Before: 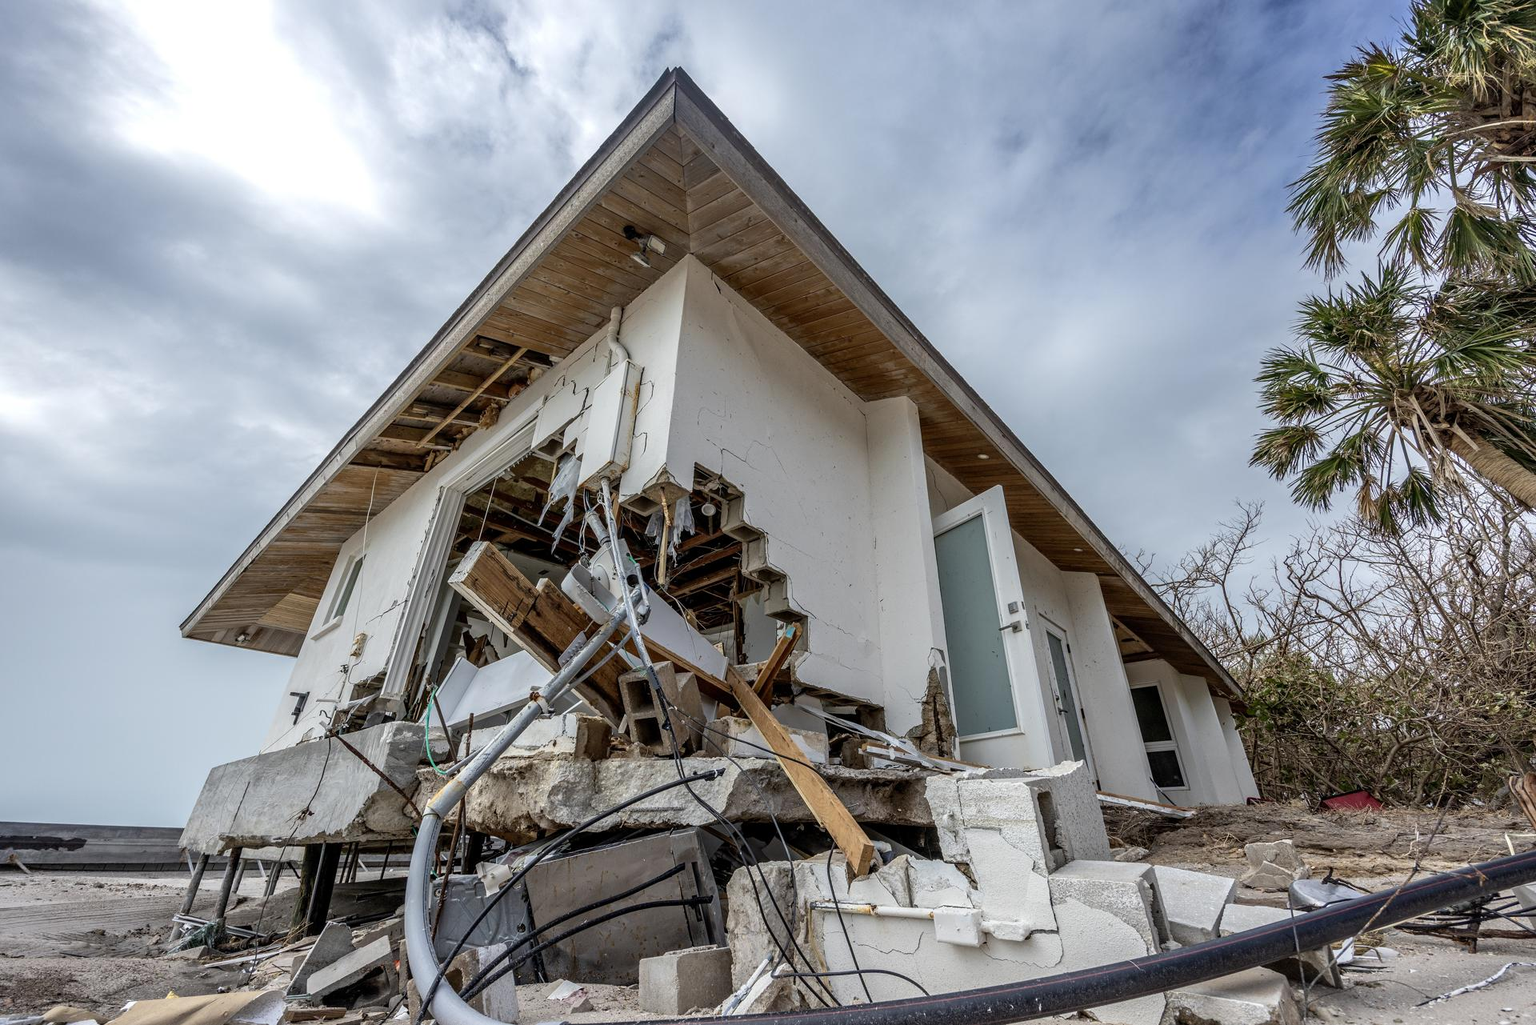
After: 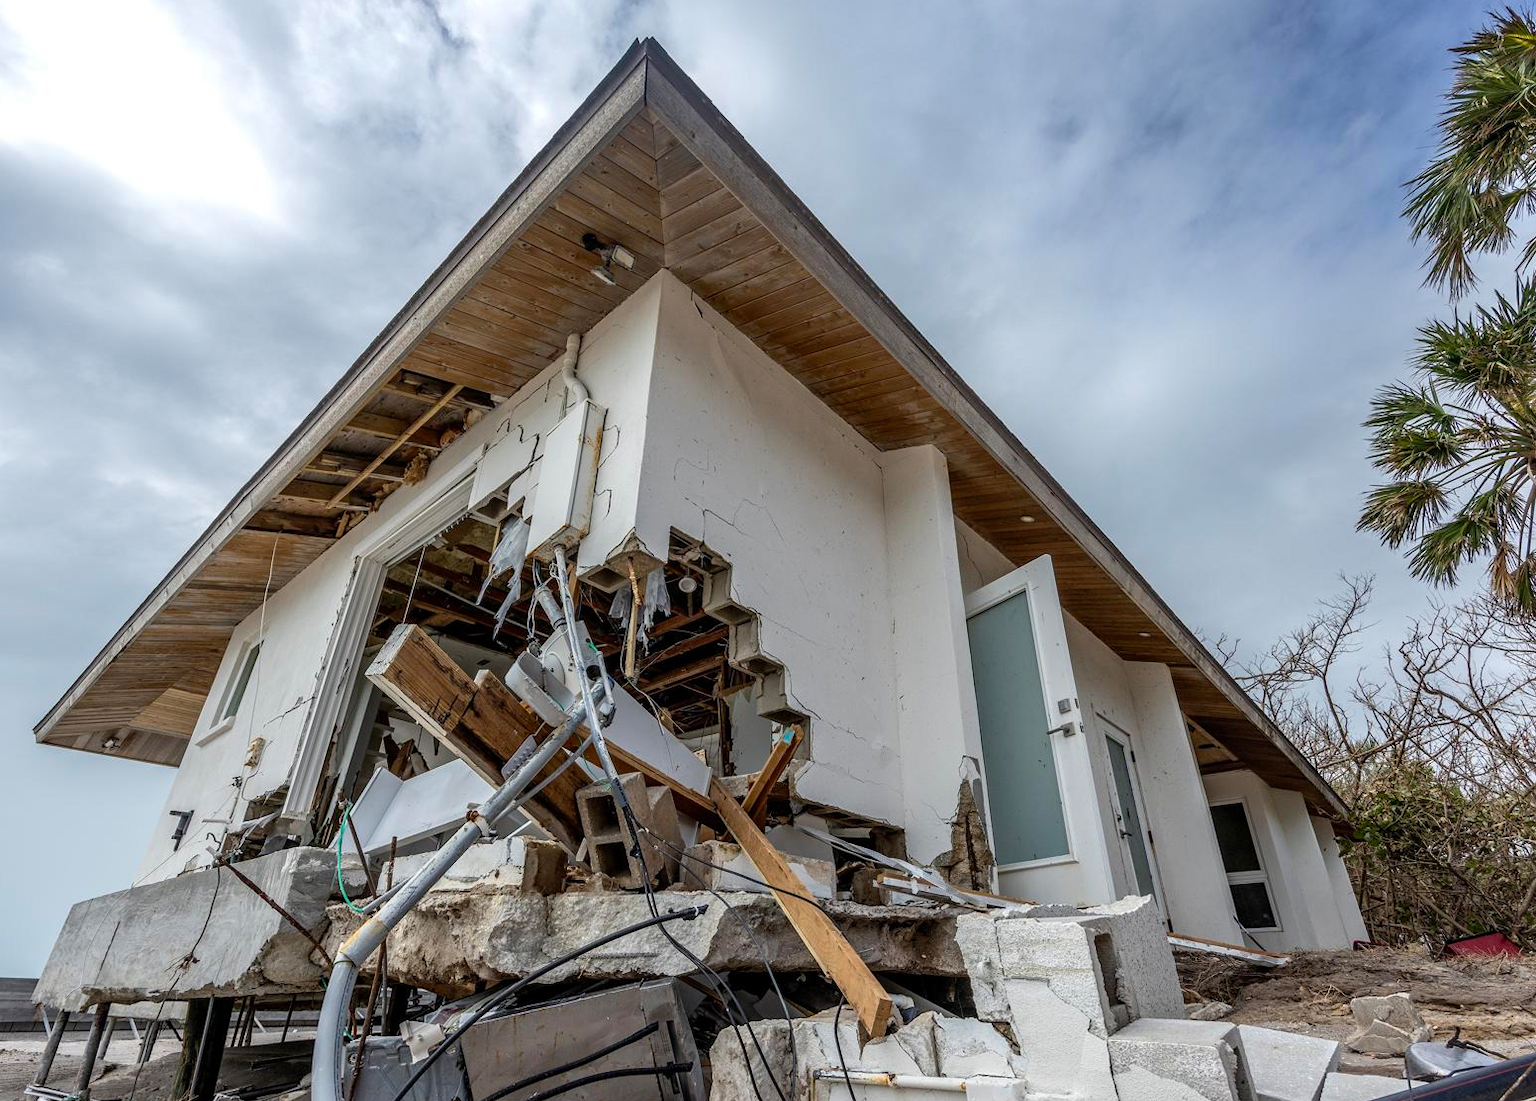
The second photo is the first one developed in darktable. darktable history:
crop: left 9.959%, top 3.639%, right 9.205%, bottom 9.413%
